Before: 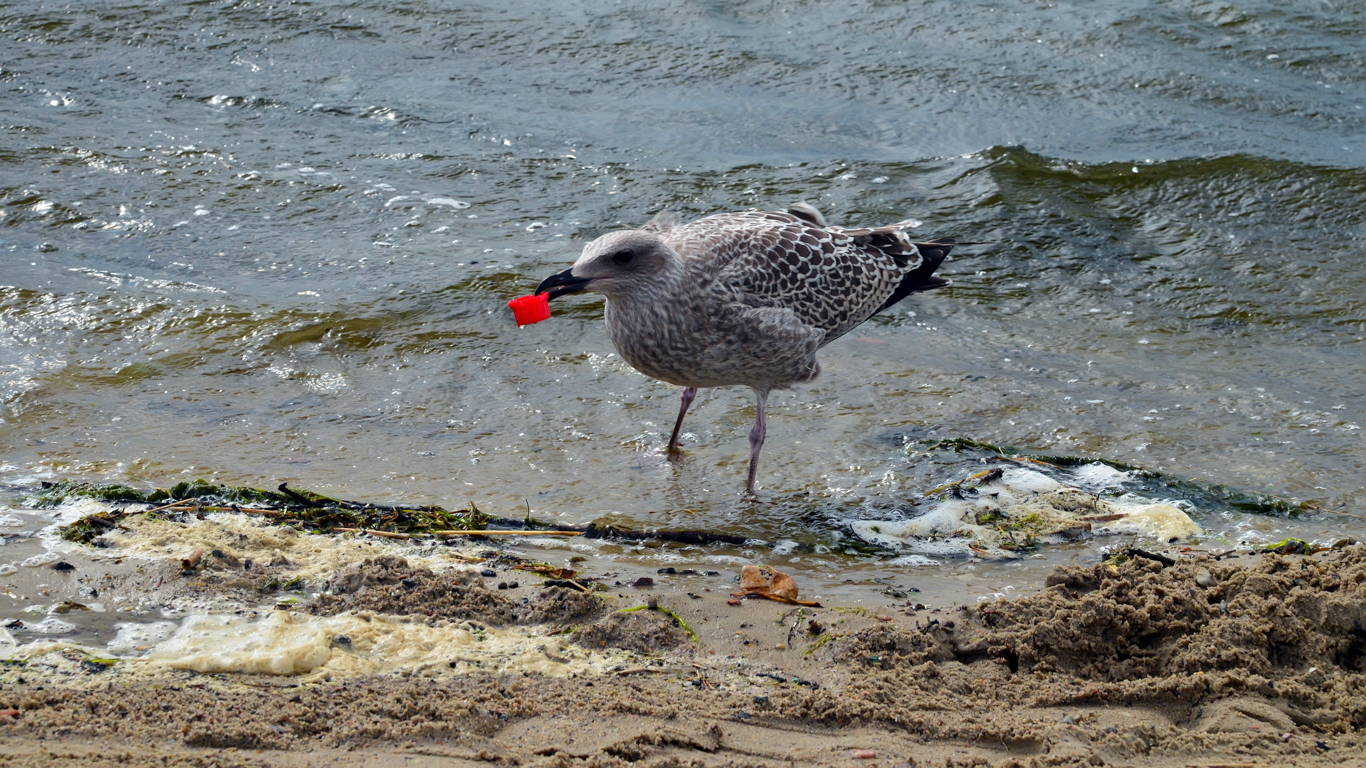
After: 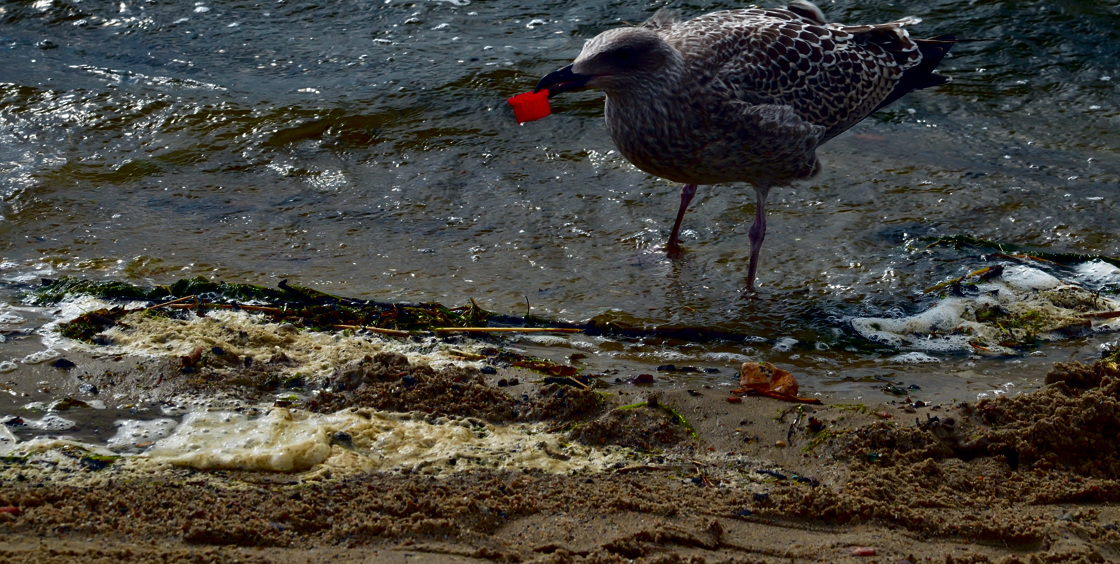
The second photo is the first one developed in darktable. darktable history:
crop: top 26.531%, right 17.959%
contrast brightness saturation: contrast 0.09, brightness -0.59, saturation 0.17
